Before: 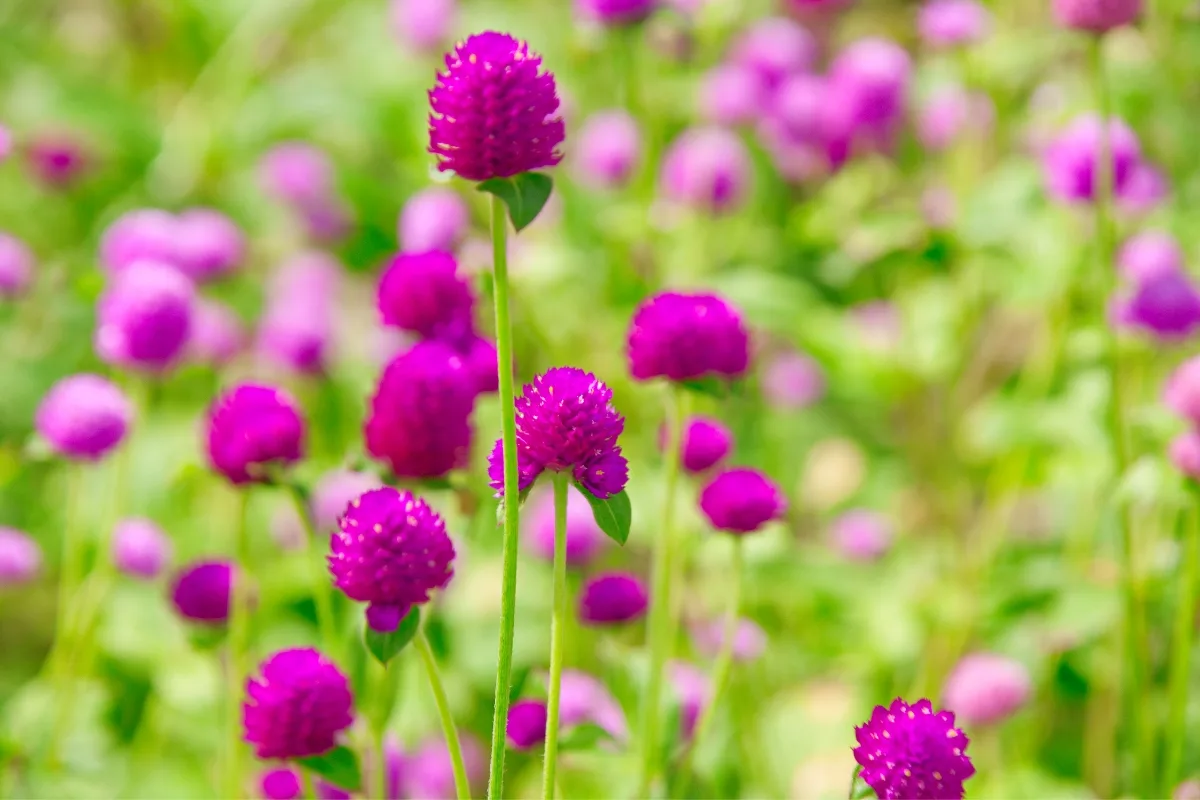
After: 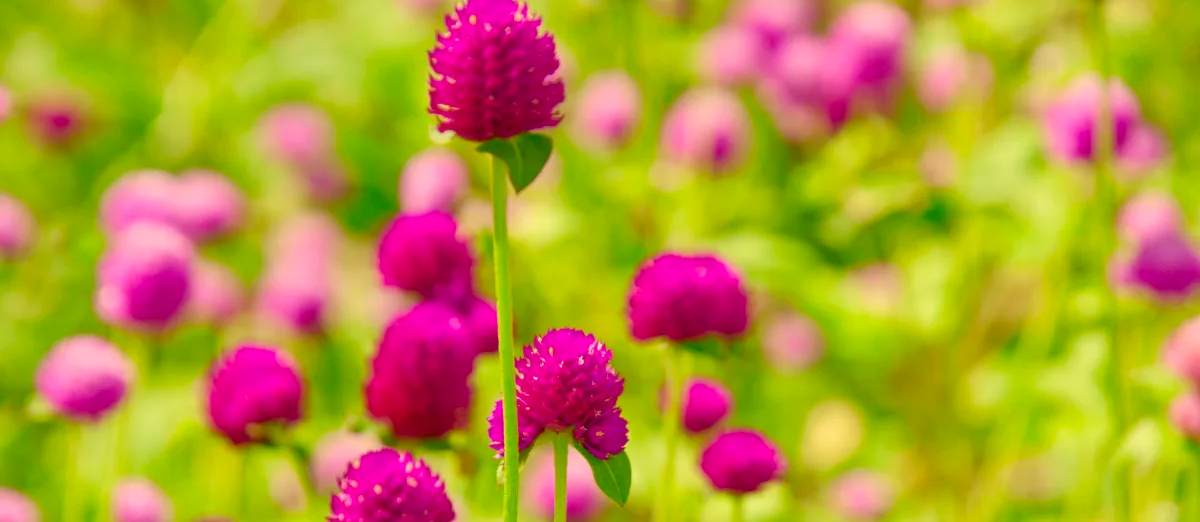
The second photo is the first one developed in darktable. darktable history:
crop and rotate: top 4.884%, bottom 29.853%
color correction: highlights a* 0.113, highlights b* 29.62, shadows a* -0.324, shadows b* 21.33
